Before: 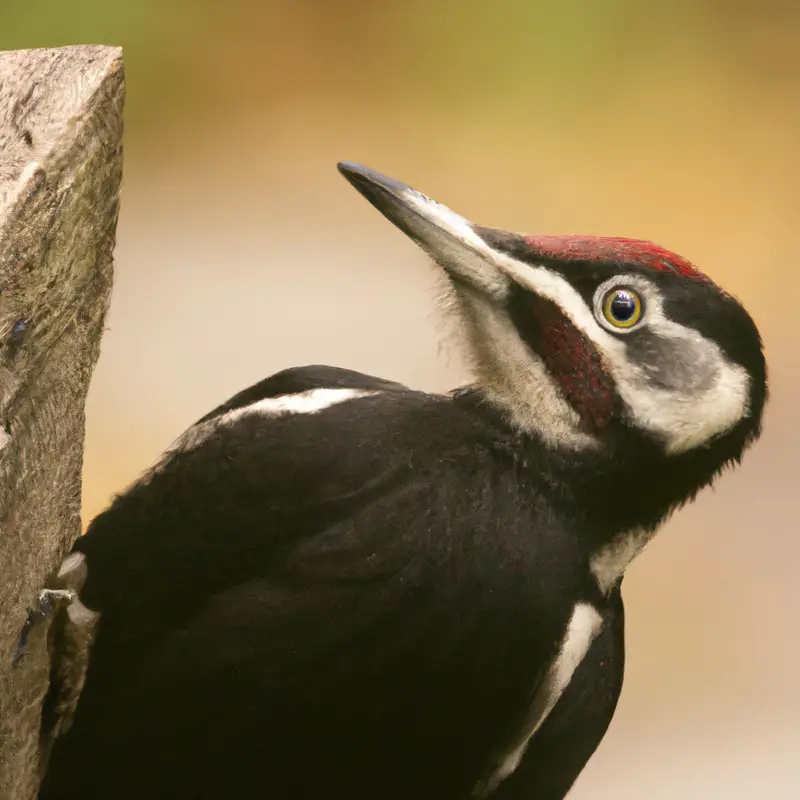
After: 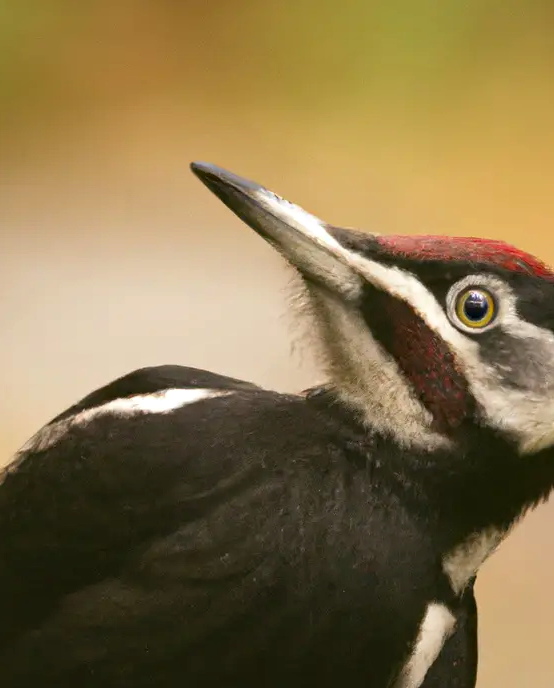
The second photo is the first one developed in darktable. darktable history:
shadows and highlights: shadows 37.27, highlights -28.18, soften with gaussian
haze removal: compatibility mode true, adaptive false
crop: left 18.479%, right 12.2%, bottom 13.971%
